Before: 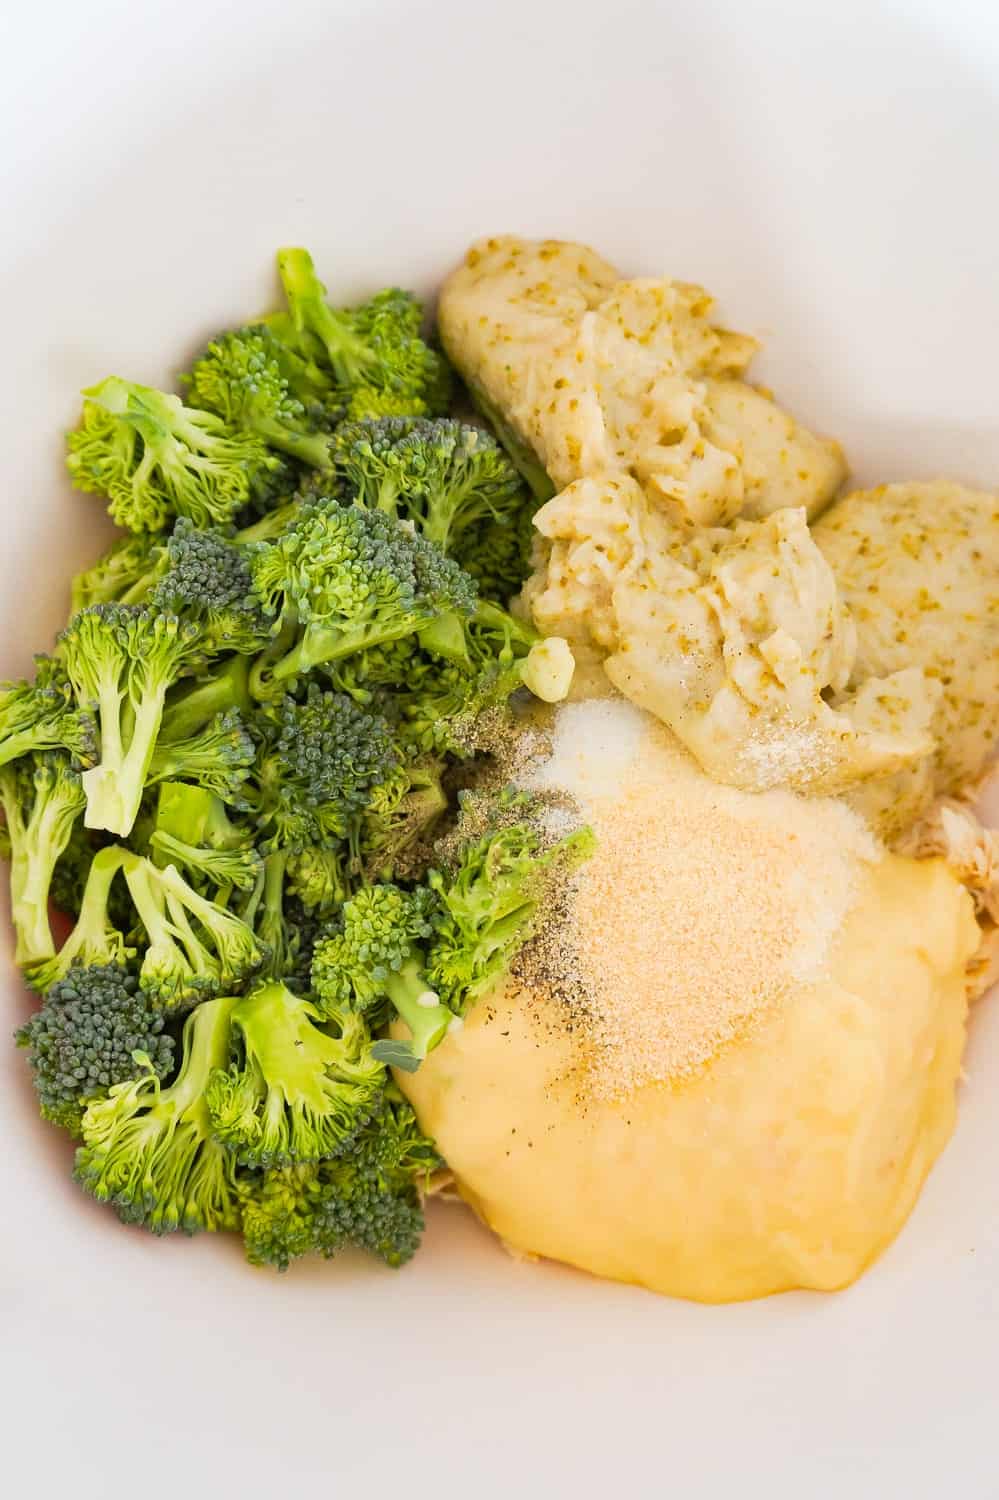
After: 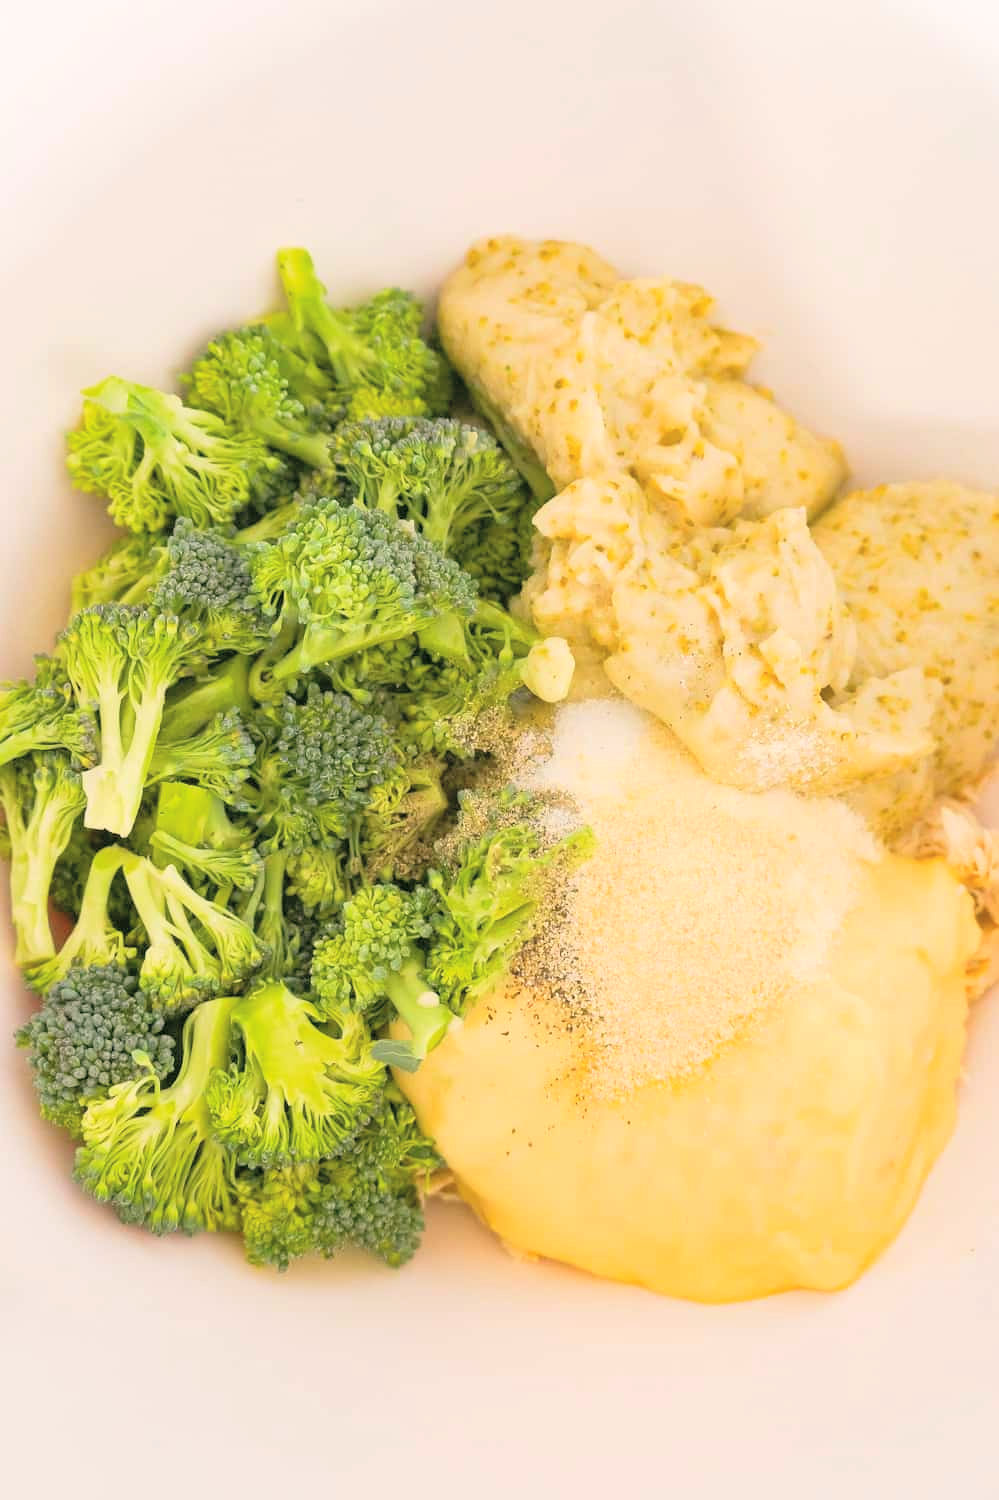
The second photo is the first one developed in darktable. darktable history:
color correction: highlights a* 4.02, highlights b* 4.98, shadows a* -7.55, shadows b* 4.98
contrast brightness saturation: brightness 0.28
